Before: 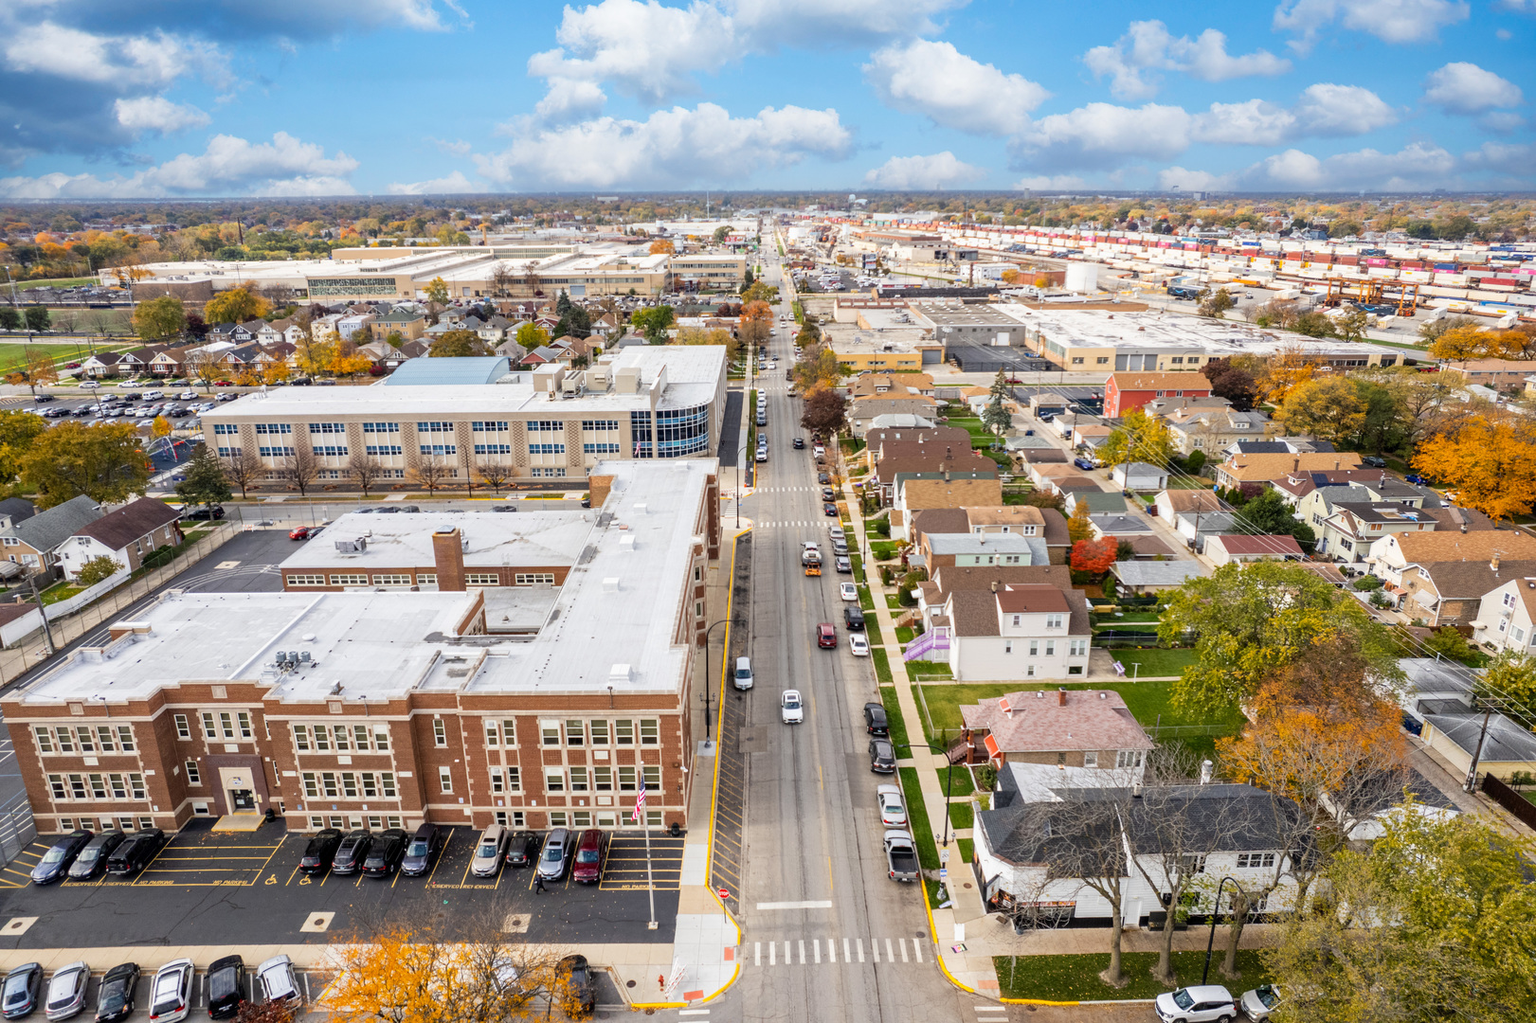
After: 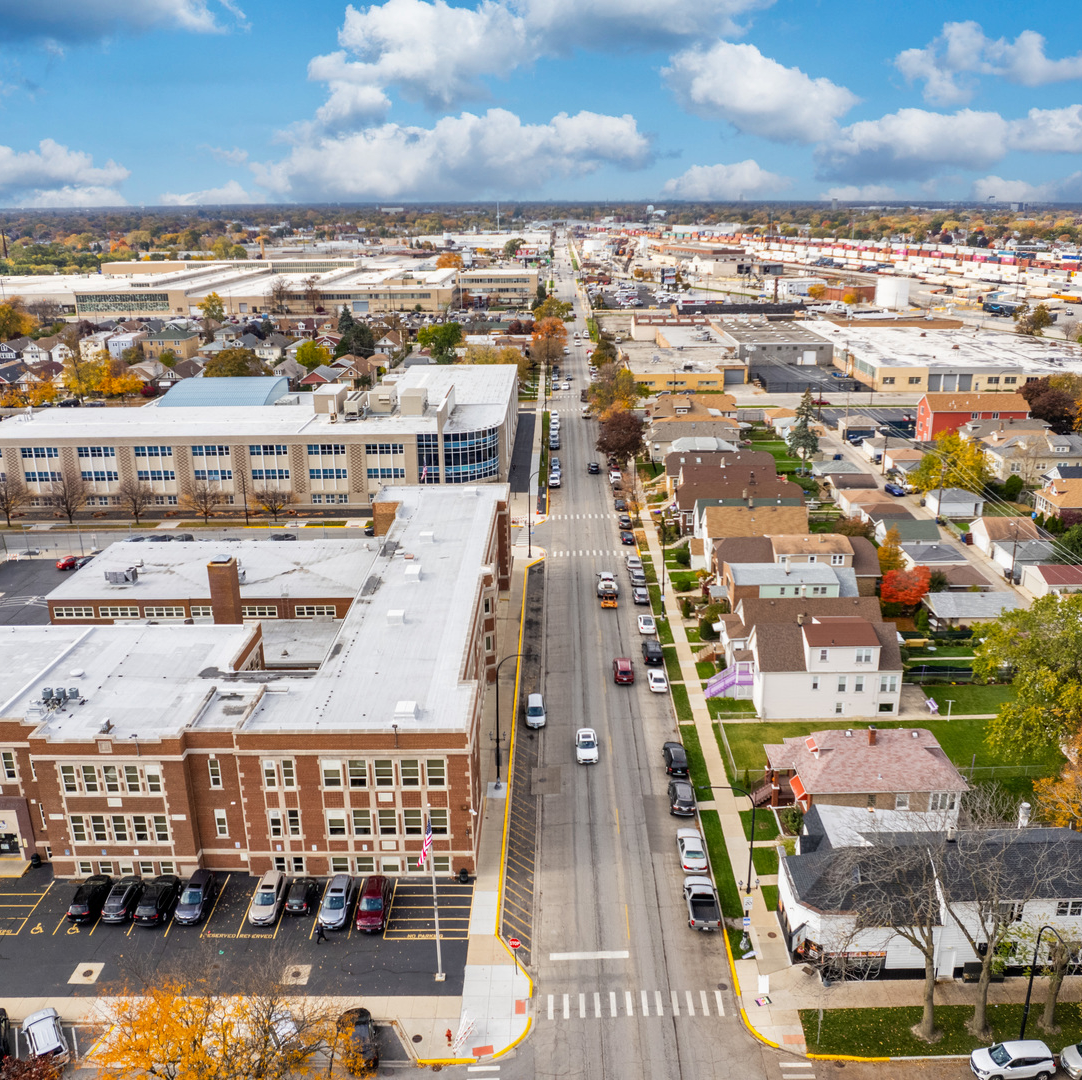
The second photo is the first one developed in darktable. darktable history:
crop: left 15.407%, right 17.83%
shadows and highlights: low approximation 0.01, soften with gaussian
